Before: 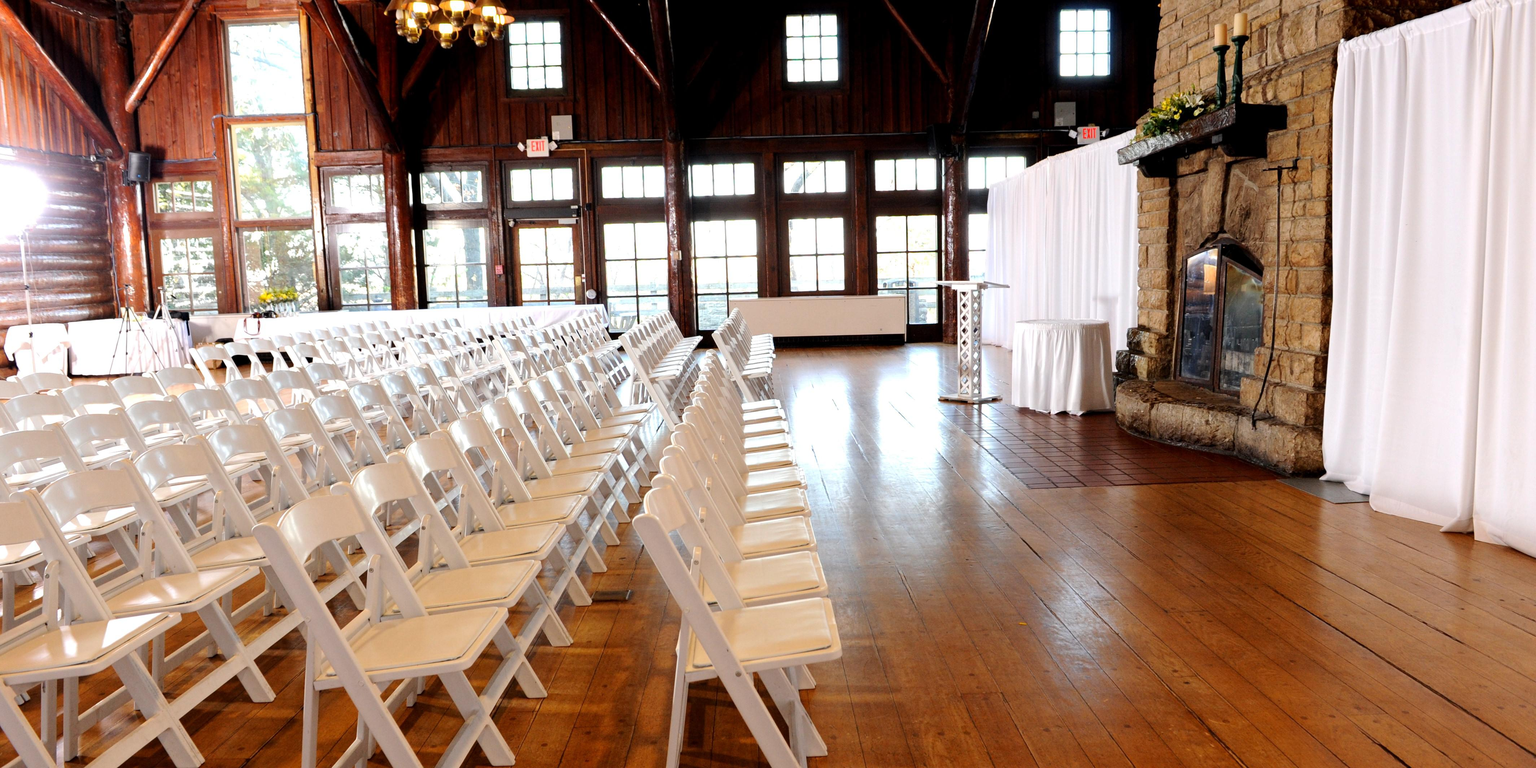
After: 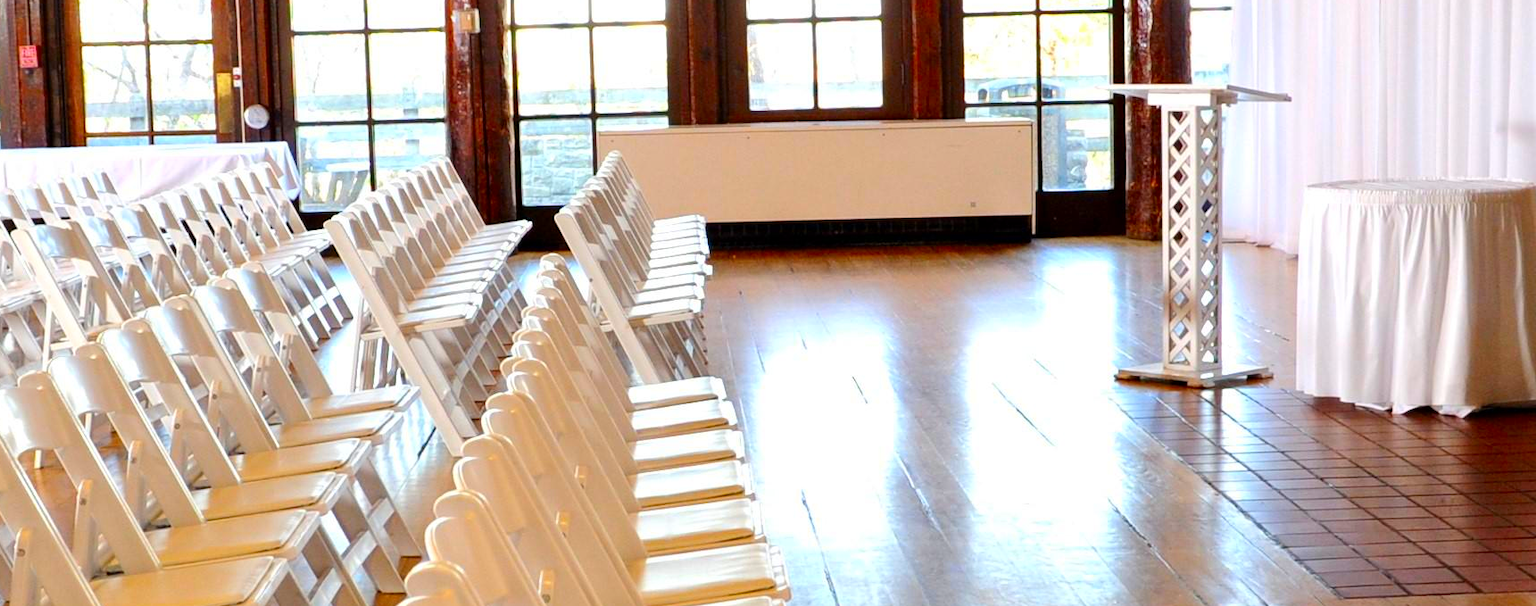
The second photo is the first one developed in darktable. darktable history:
crop: left 31.751%, top 32.172%, right 27.8%, bottom 35.83%
color contrast: green-magenta contrast 1.55, blue-yellow contrast 1.83
